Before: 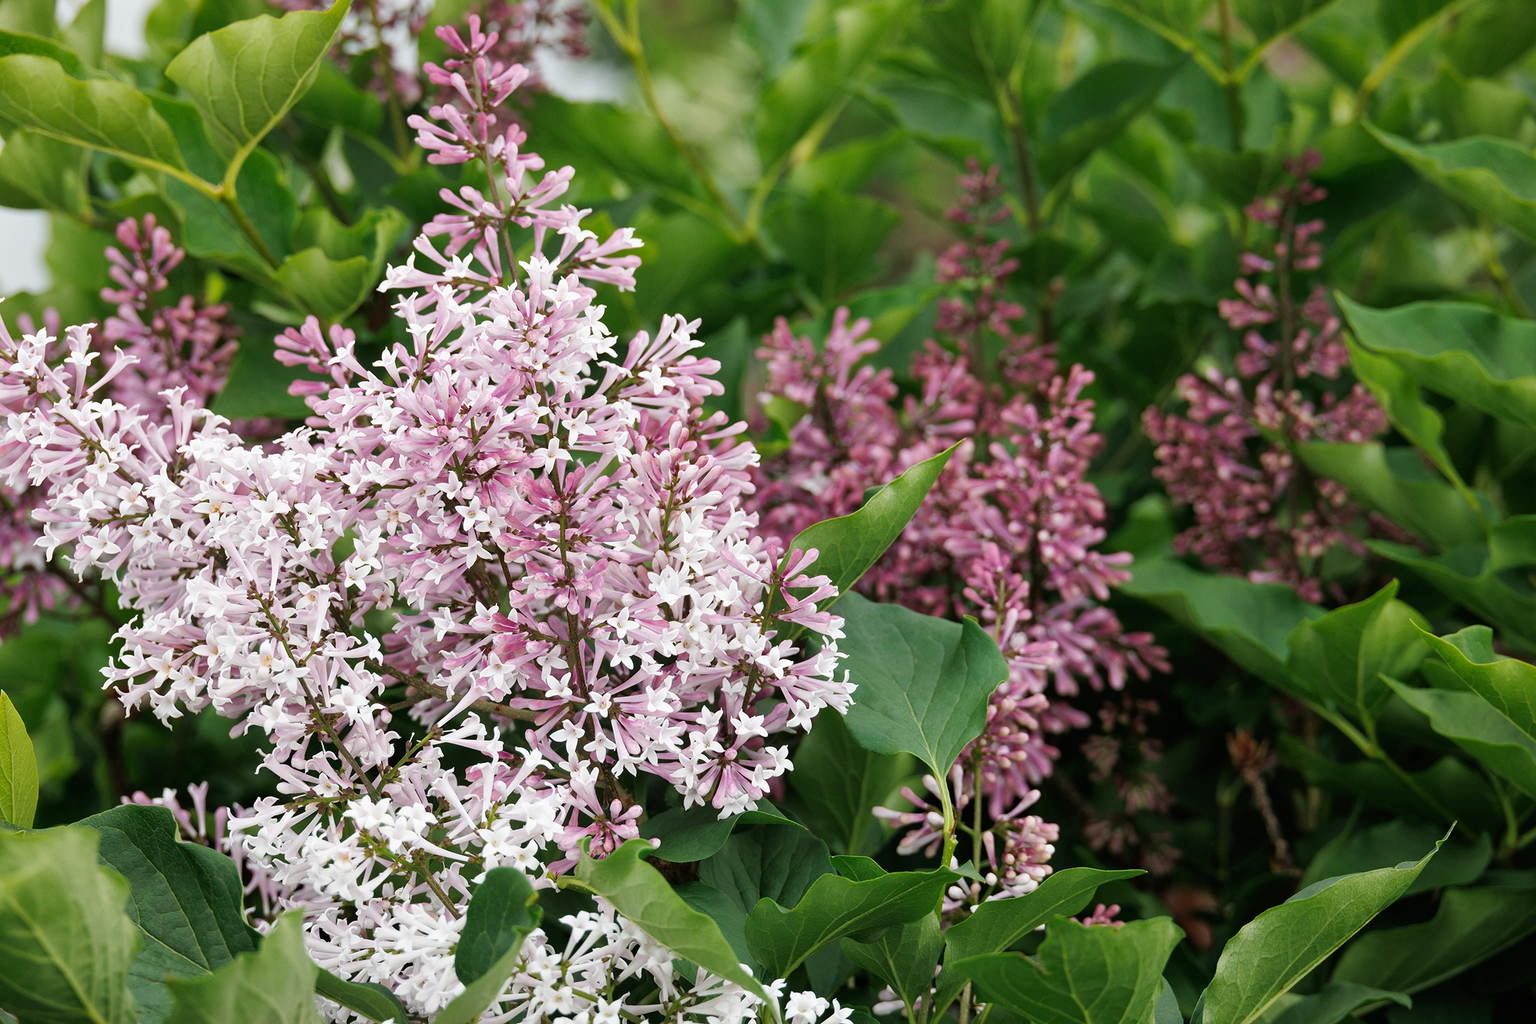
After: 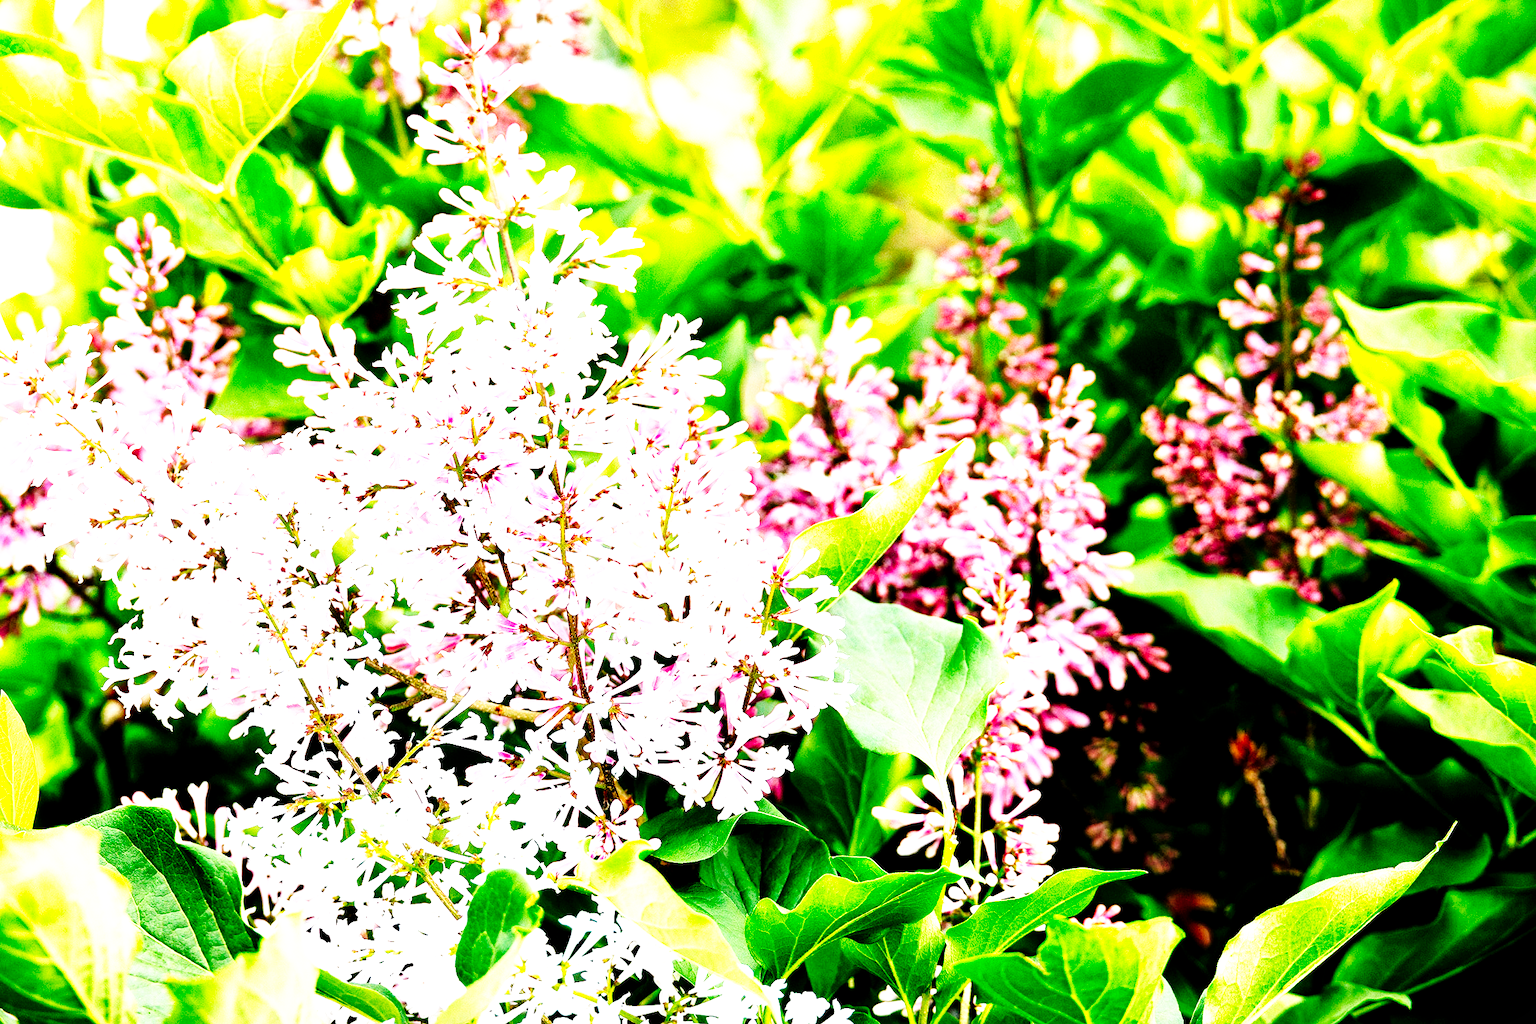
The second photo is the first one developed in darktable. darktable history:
tone curve: curves: ch0 [(0, 0) (0.003, 0.002) (0.011, 0.002) (0.025, 0.002) (0.044, 0.002) (0.069, 0.002) (0.1, 0.003) (0.136, 0.008) (0.177, 0.03) (0.224, 0.058) (0.277, 0.139) (0.335, 0.233) (0.399, 0.363) (0.468, 0.506) (0.543, 0.649) (0.623, 0.781) (0.709, 0.88) (0.801, 0.956) (0.898, 0.994) (1, 1)], preserve colors none
base curve: curves: ch0 [(0, 0) (0.007, 0.004) (0.027, 0.03) (0.046, 0.07) (0.207, 0.54) (0.442, 0.872) (0.673, 0.972) (1, 1)], preserve colors none
local contrast: mode bilateral grid, contrast 21, coarseness 50, detail 119%, midtone range 0.2
exposure: black level correction 0, exposure 0.698 EV, compensate highlight preservation false
